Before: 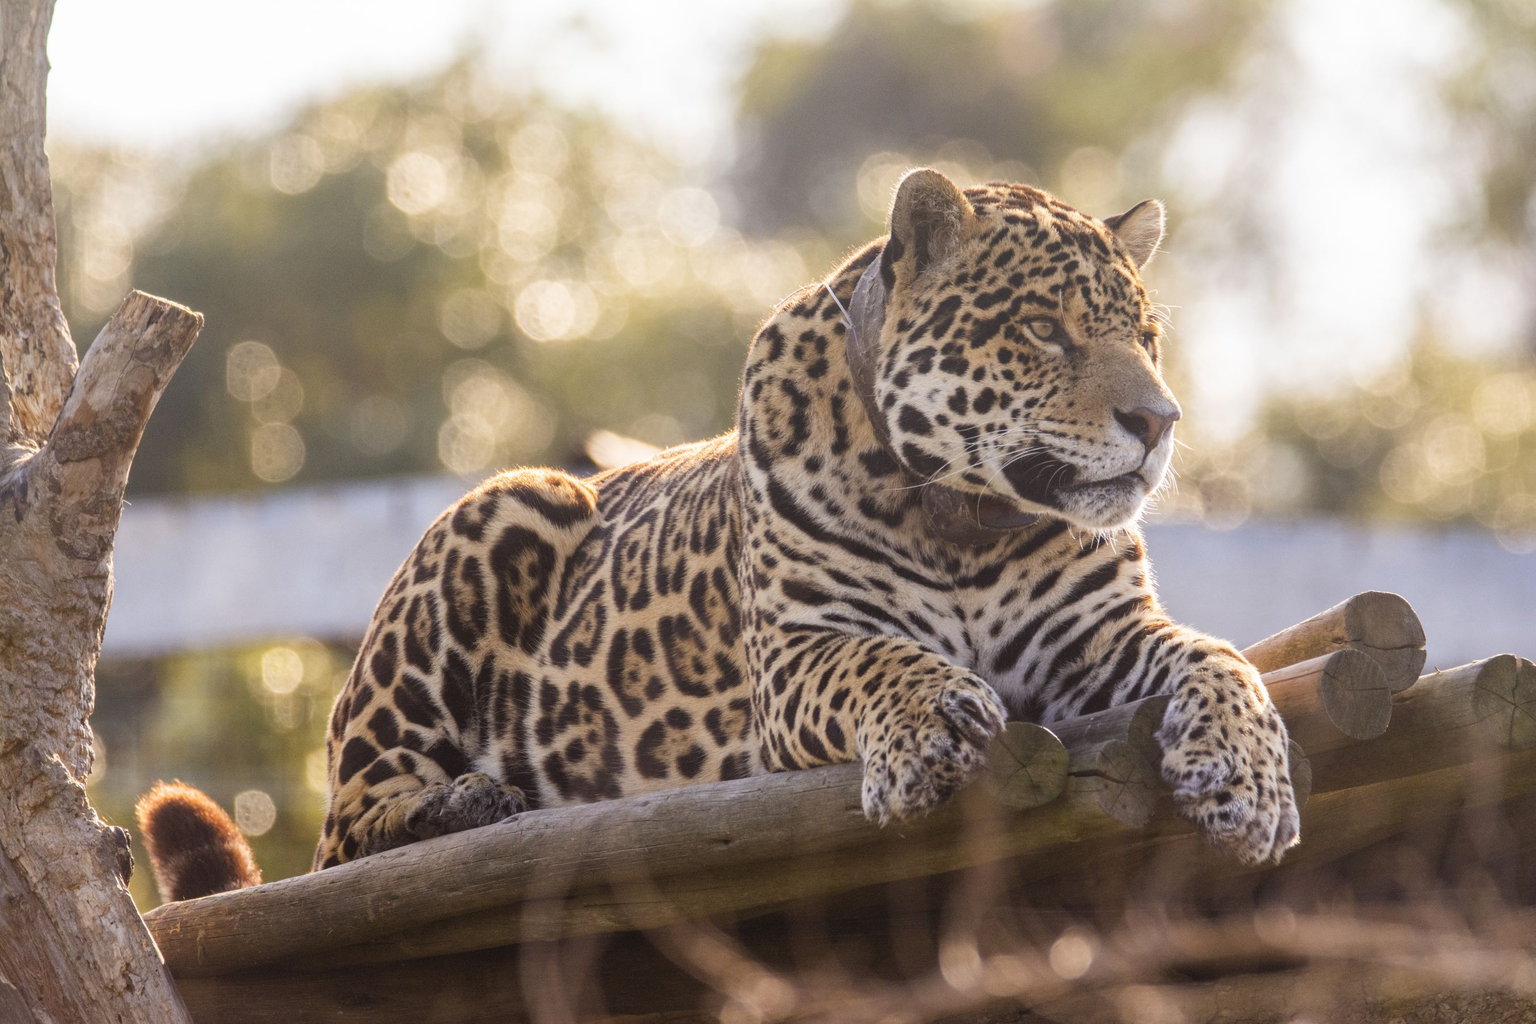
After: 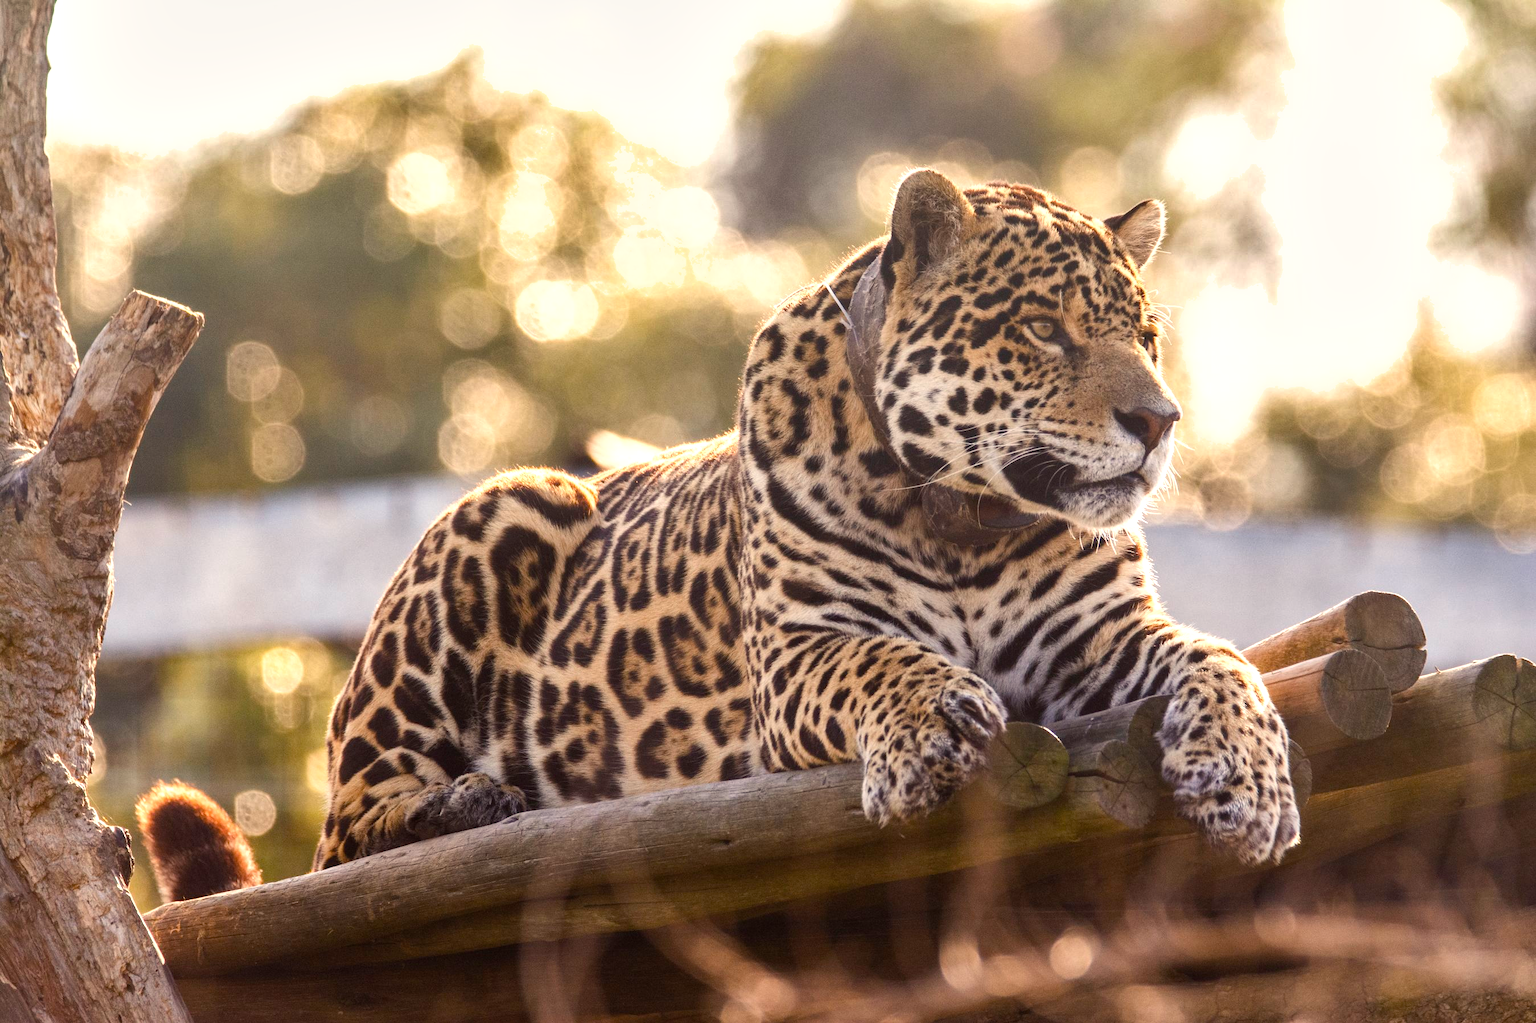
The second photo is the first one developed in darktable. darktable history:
shadows and highlights: shadows 22.1, highlights -48.49, soften with gaussian
tone equalizer: on, module defaults
color balance rgb: highlights gain › chroma 3.071%, highlights gain › hue 76.54°, perceptual saturation grading › global saturation 13.788%, perceptual saturation grading › highlights -25.856%, perceptual saturation grading › shadows 25.663%, perceptual brilliance grading › highlights 13.561%, perceptual brilliance grading › mid-tones 8.624%, perceptual brilliance grading › shadows -17.262%
